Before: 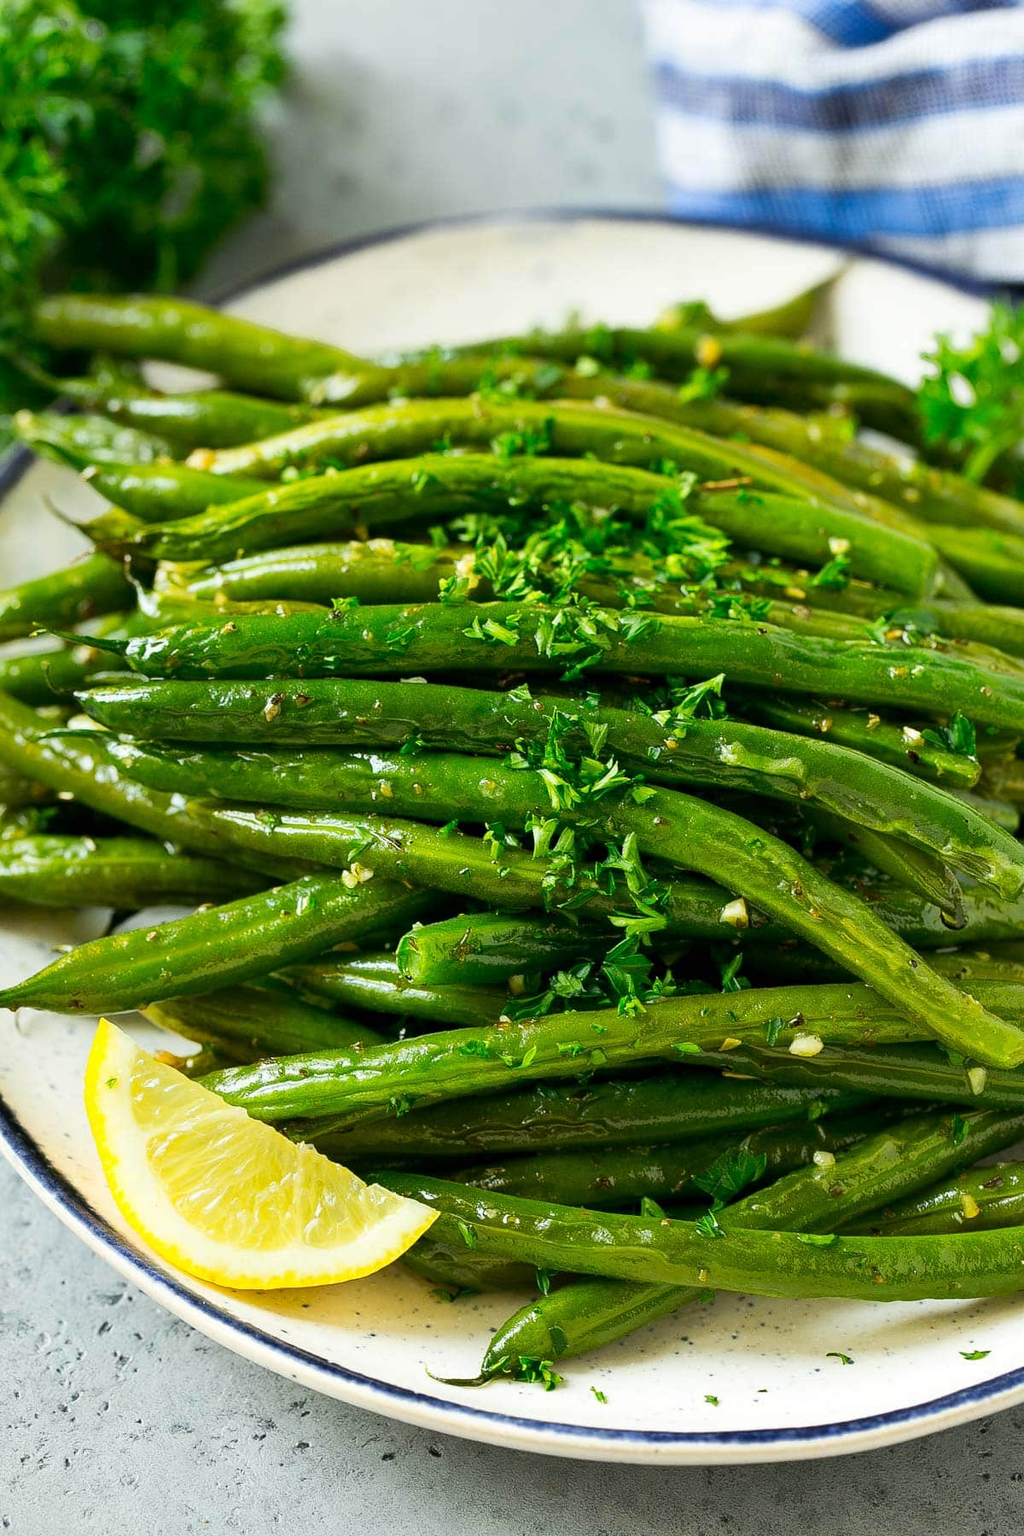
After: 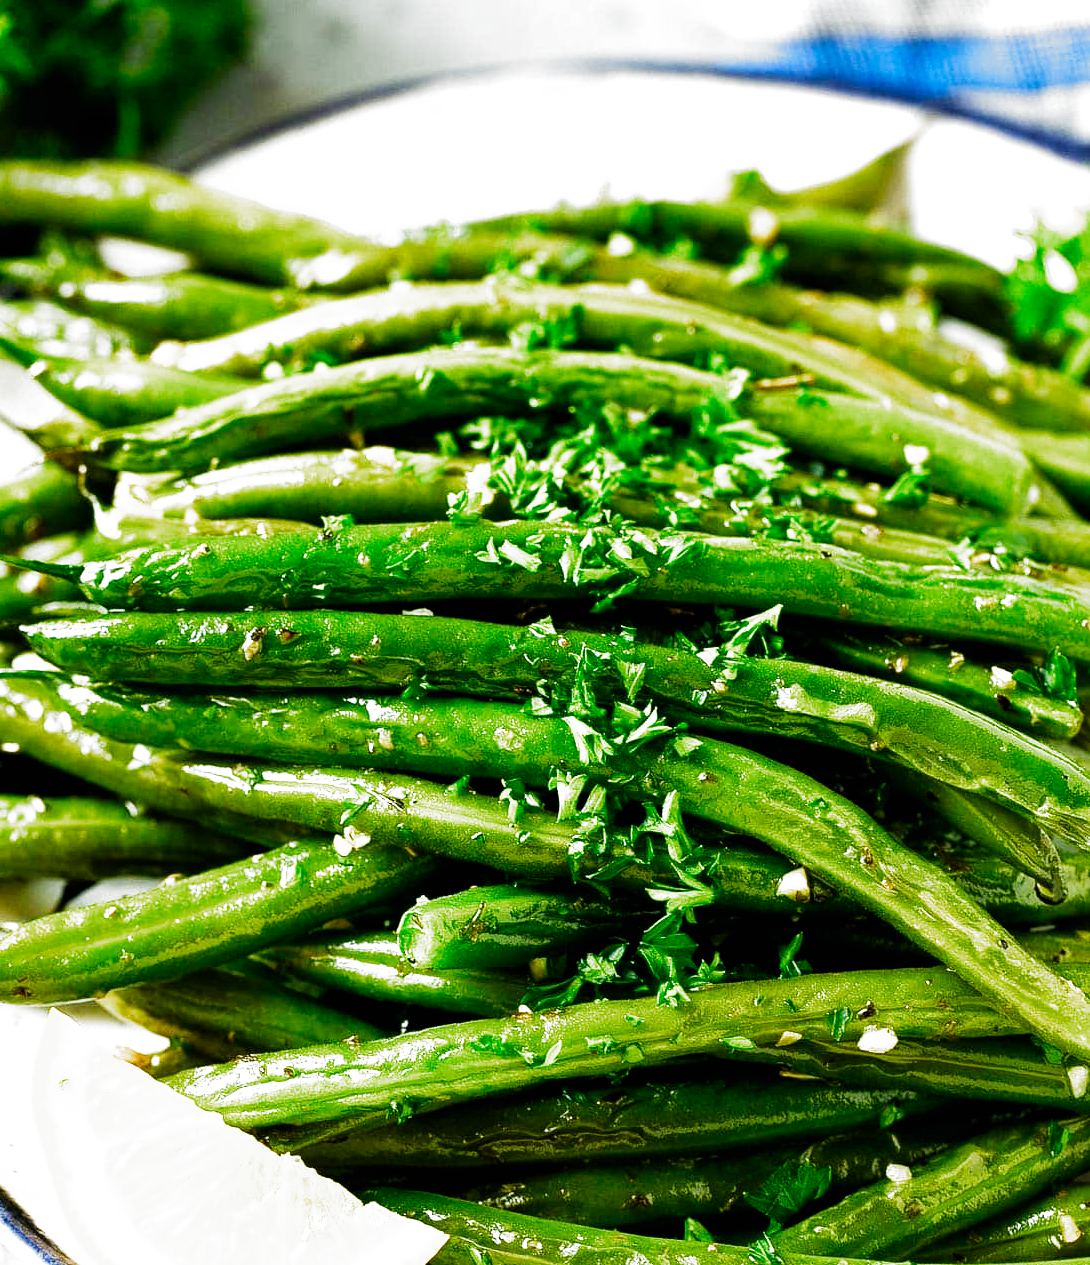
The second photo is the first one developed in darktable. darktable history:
crop: left 5.596%, top 10.314%, right 3.534%, bottom 19.395%
exposure: black level correction 0.001, exposure 0.675 EV, compensate highlight preservation false
filmic rgb: black relative exposure -6.43 EV, white relative exposure 2.43 EV, threshold 3 EV, hardness 5.27, latitude 0.1%, contrast 1.425, highlights saturation mix 2%, preserve chrominance no, color science v5 (2021), contrast in shadows safe, contrast in highlights safe, enable highlight reconstruction true
